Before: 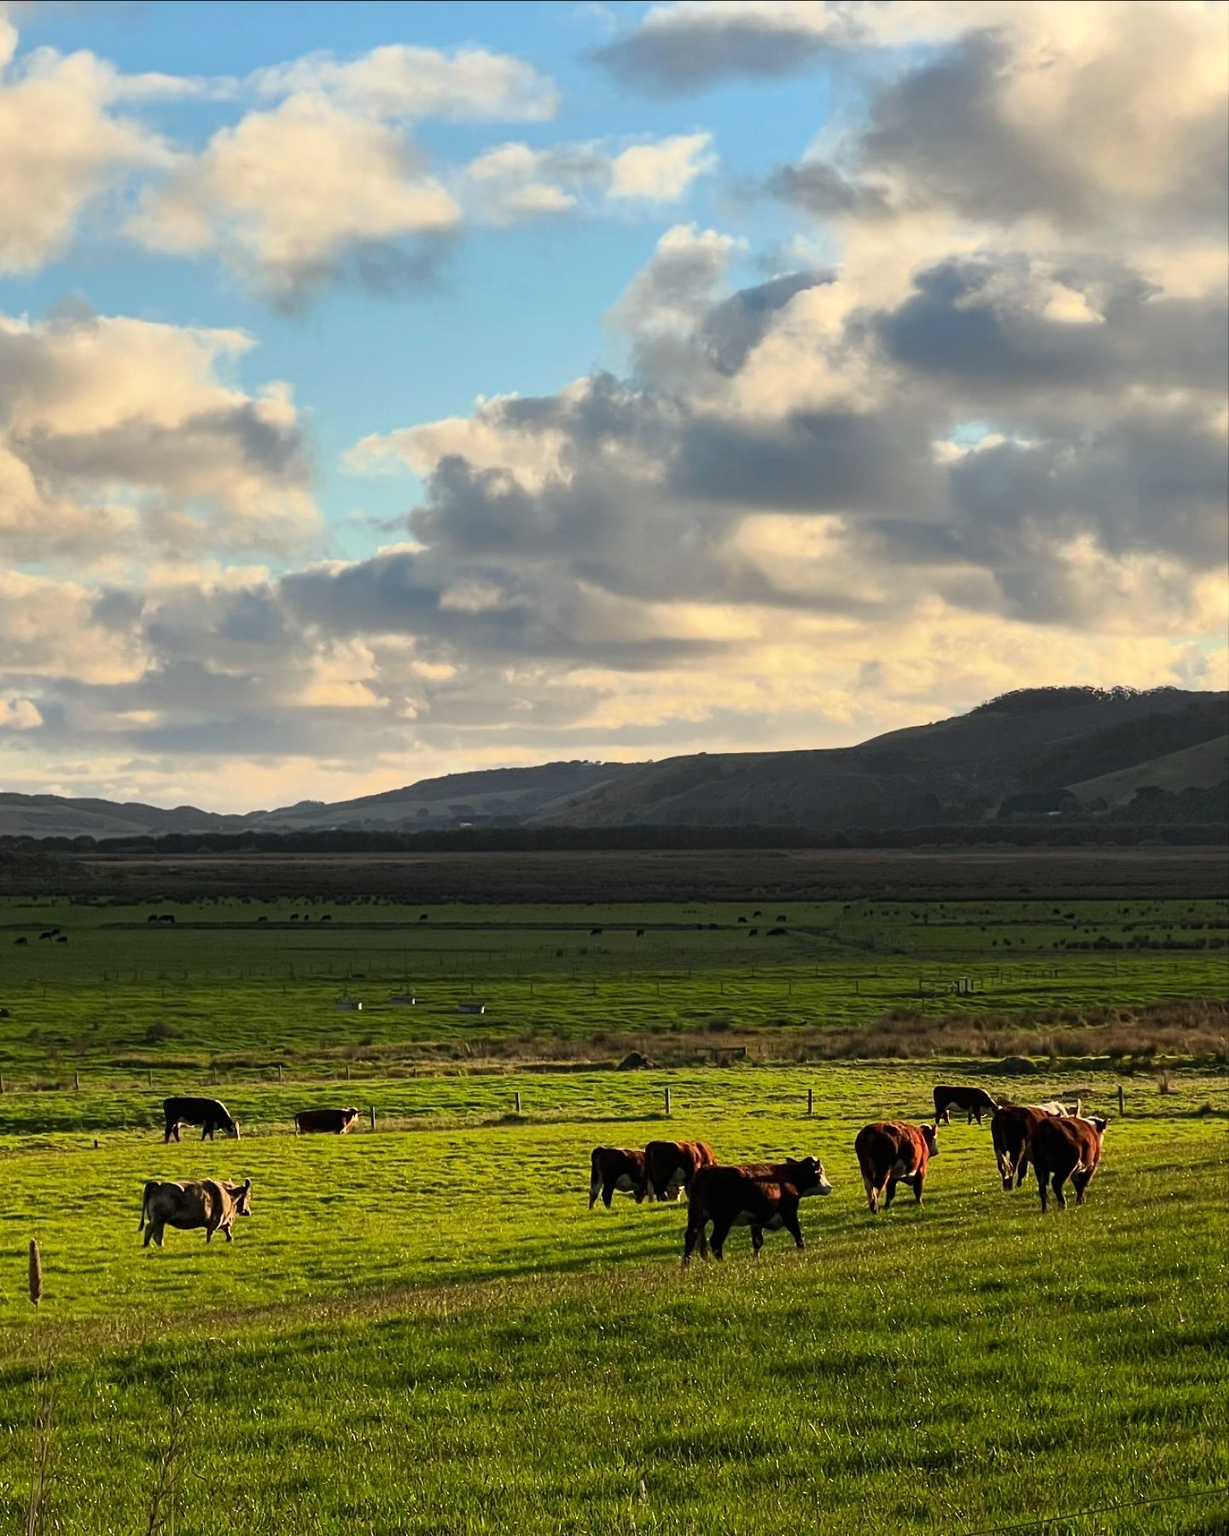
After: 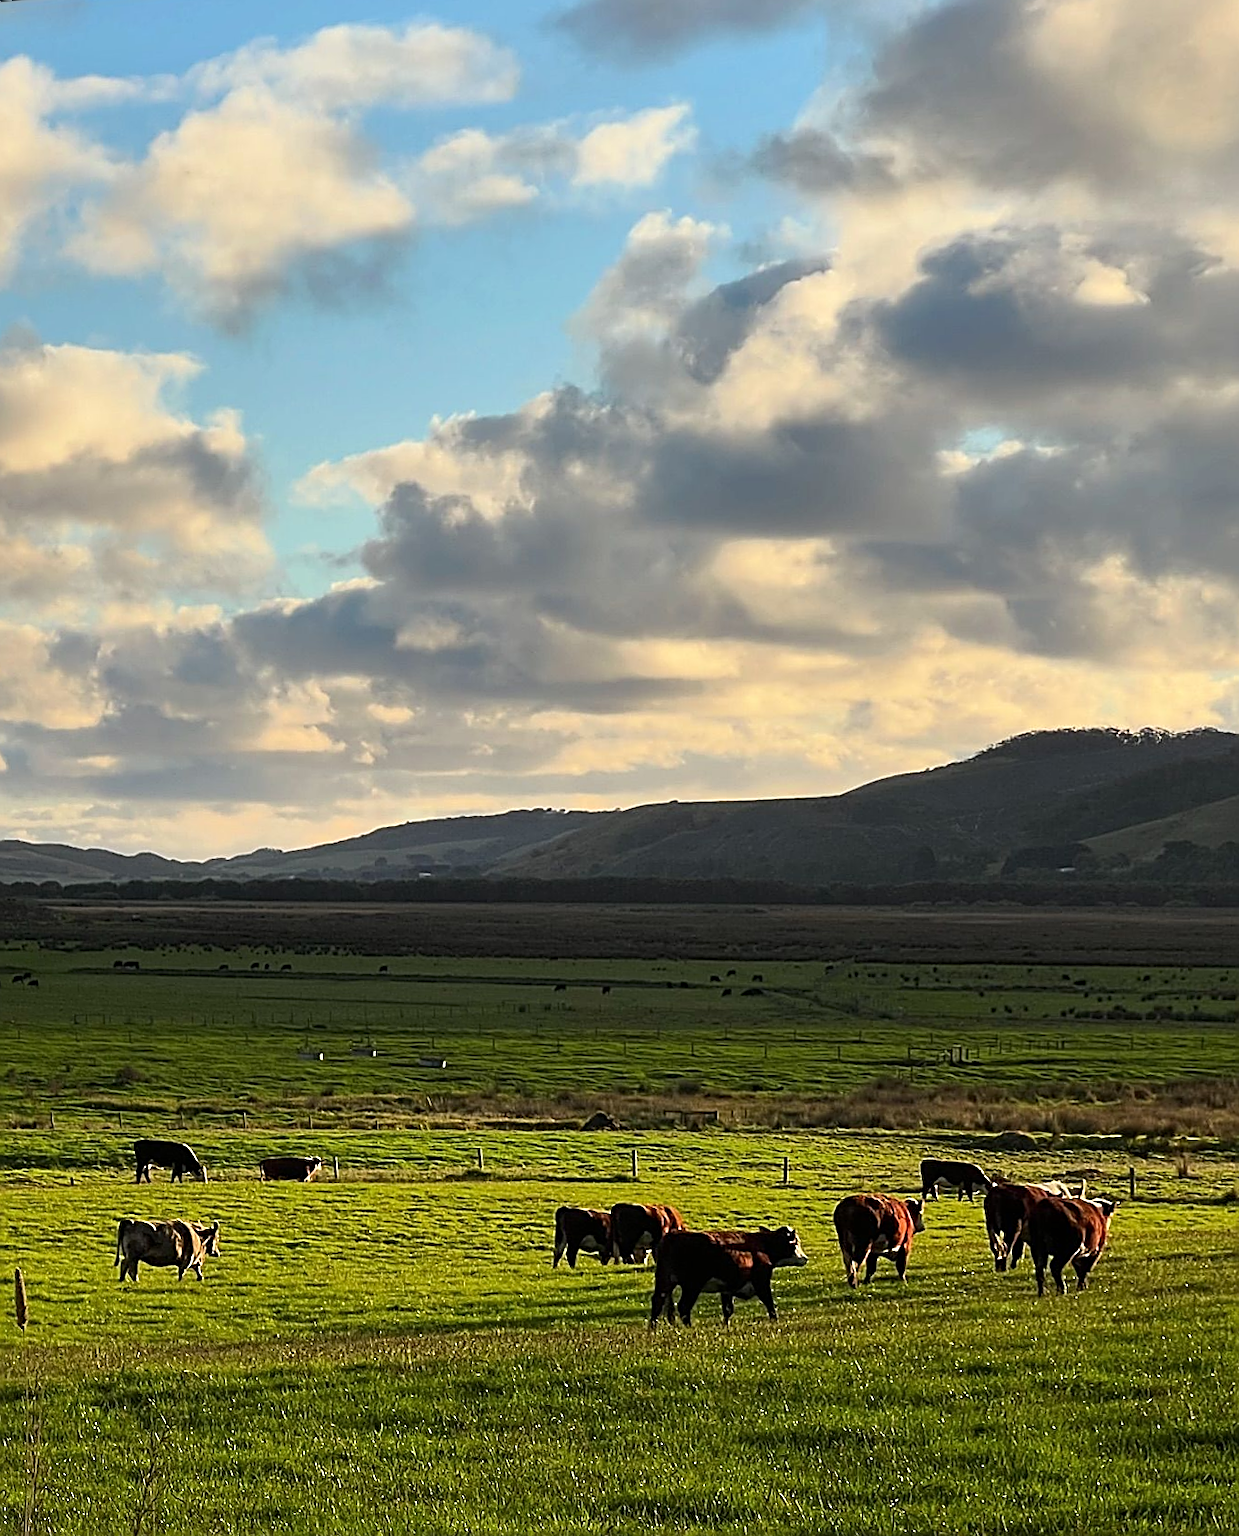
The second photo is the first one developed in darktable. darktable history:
sharpen: amount 1
rotate and perspective: rotation 0.062°, lens shift (vertical) 0.115, lens shift (horizontal) -0.133, crop left 0.047, crop right 0.94, crop top 0.061, crop bottom 0.94
